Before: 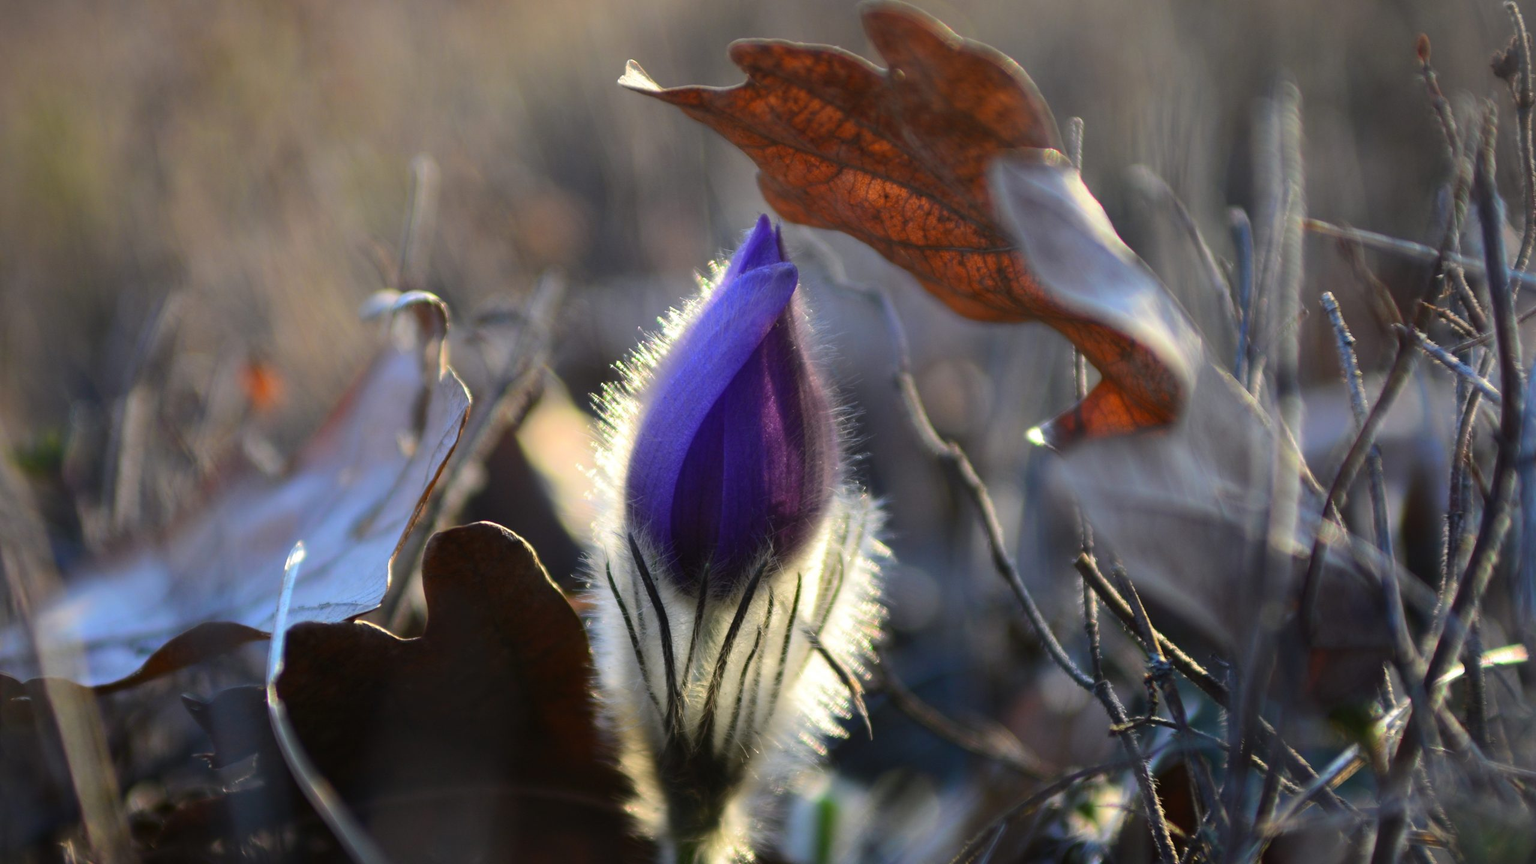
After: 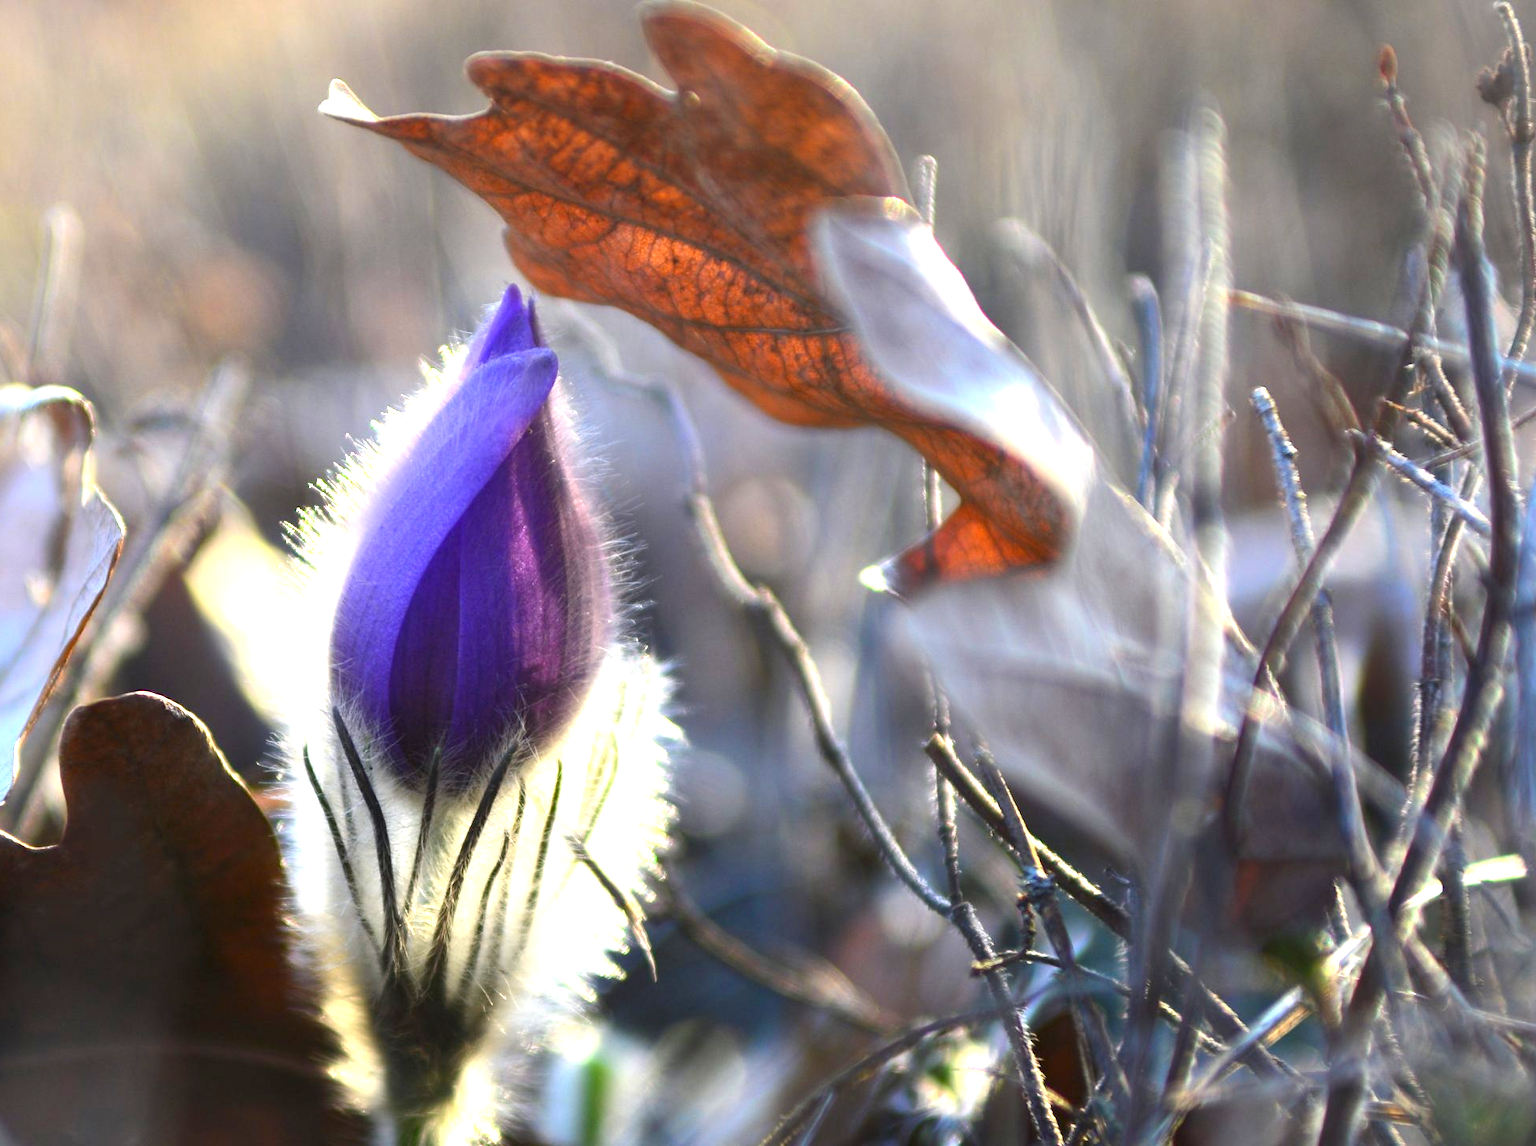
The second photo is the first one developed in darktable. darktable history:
exposure: black level correction 0.001, exposure 1.398 EV, compensate exposure bias true, compensate highlight preservation false
crop and rotate: left 24.6%
